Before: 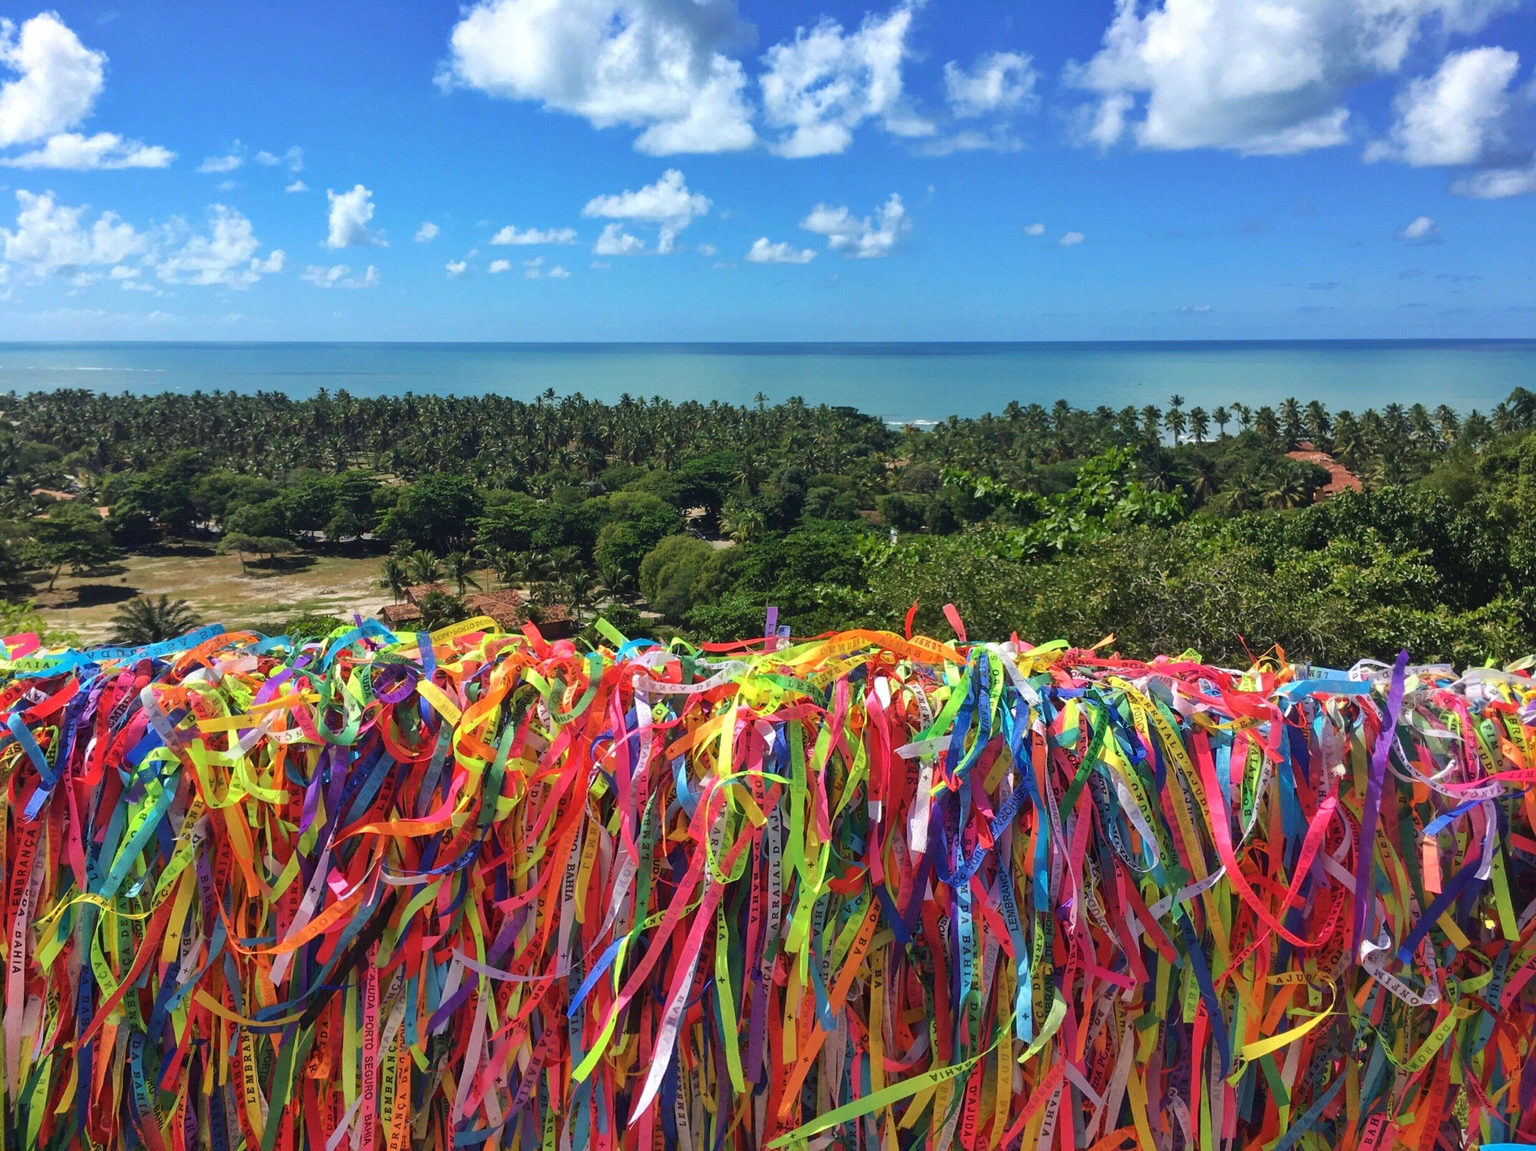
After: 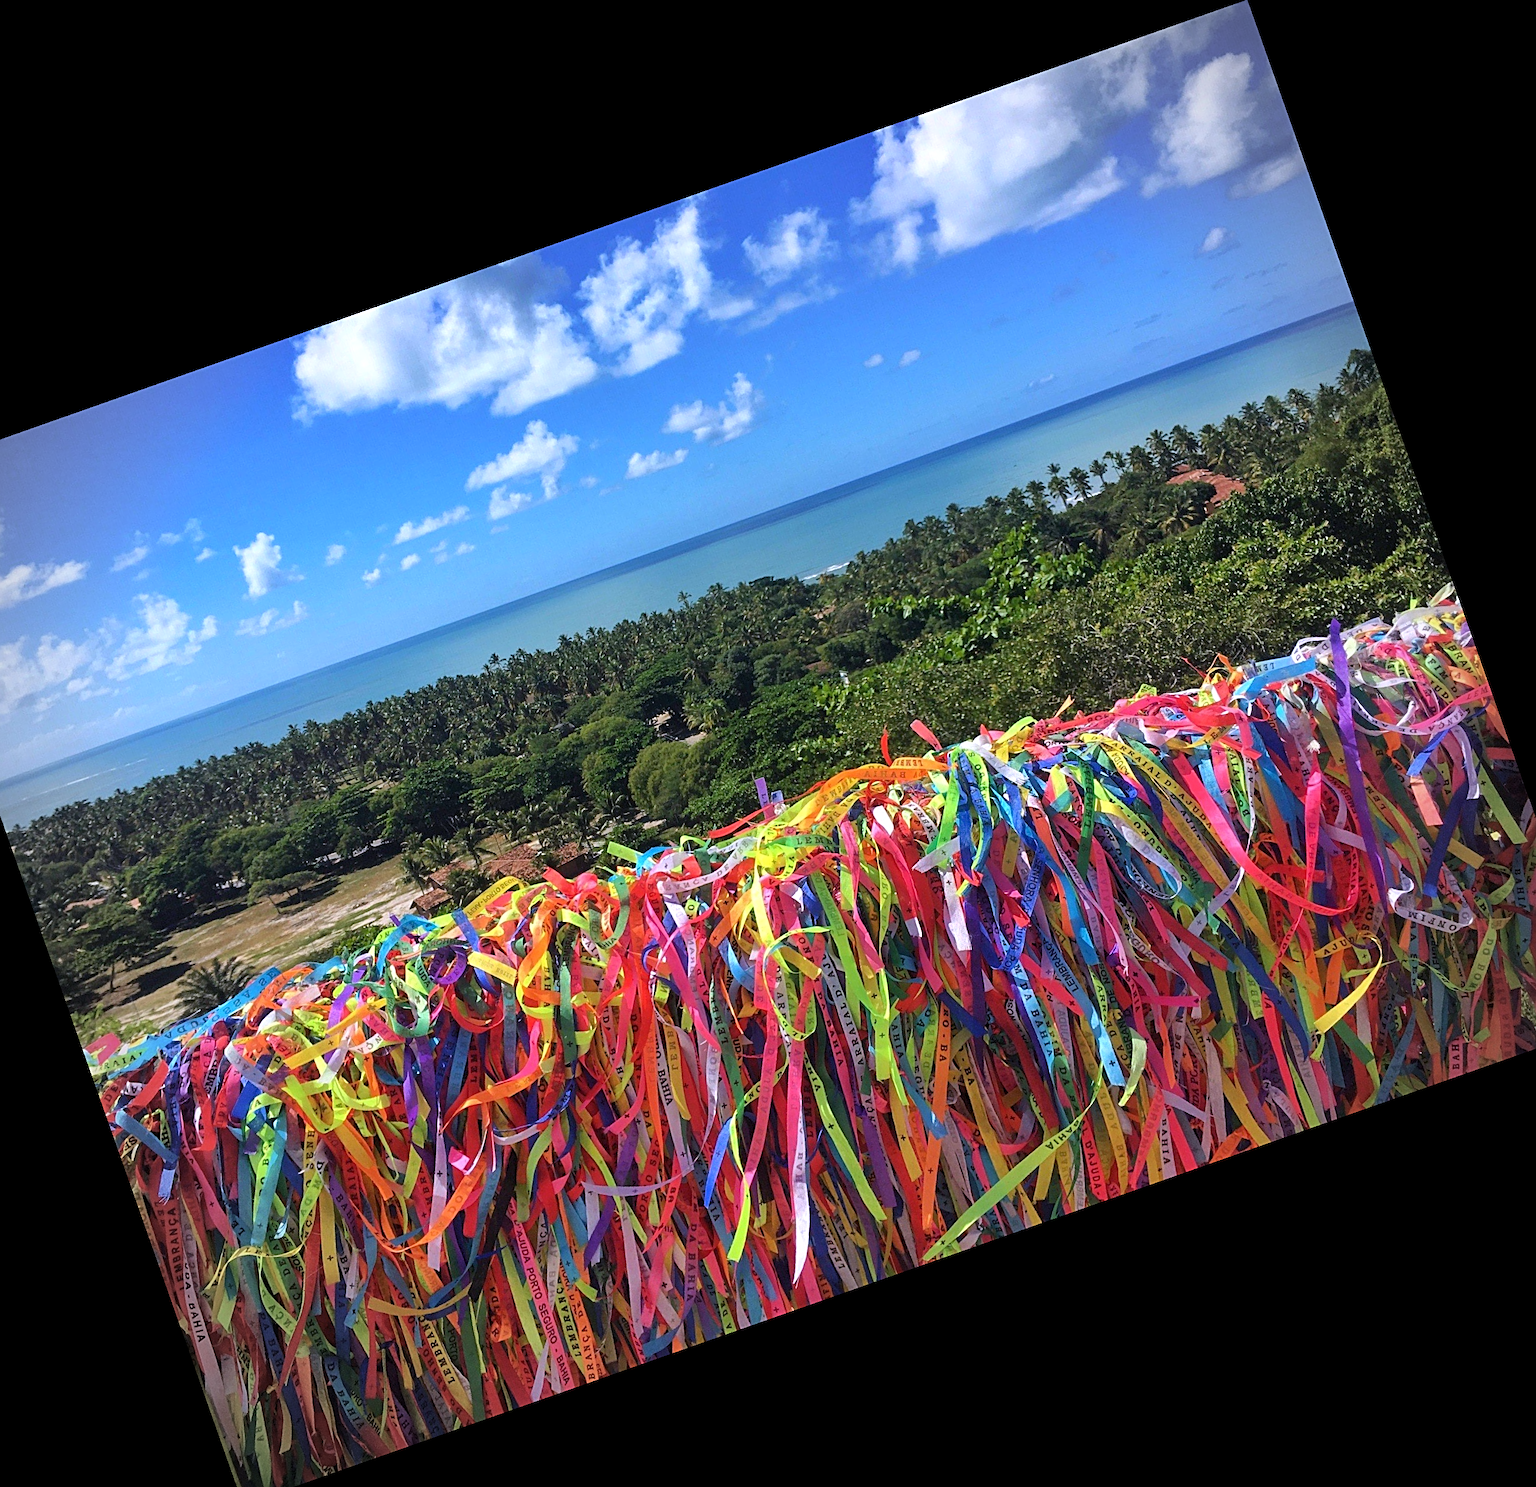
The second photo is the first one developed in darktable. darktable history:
levels: levels [0.016, 0.5, 0.996]
crop and rotate: angle 19.43°, left 6.812%, right 4.125%, bottom 1.087%
white balance: red 1.004, blue 1.096
vignetting: fall-off radius 31.48%, brightness -0.472
sharpen: radius 2.767
